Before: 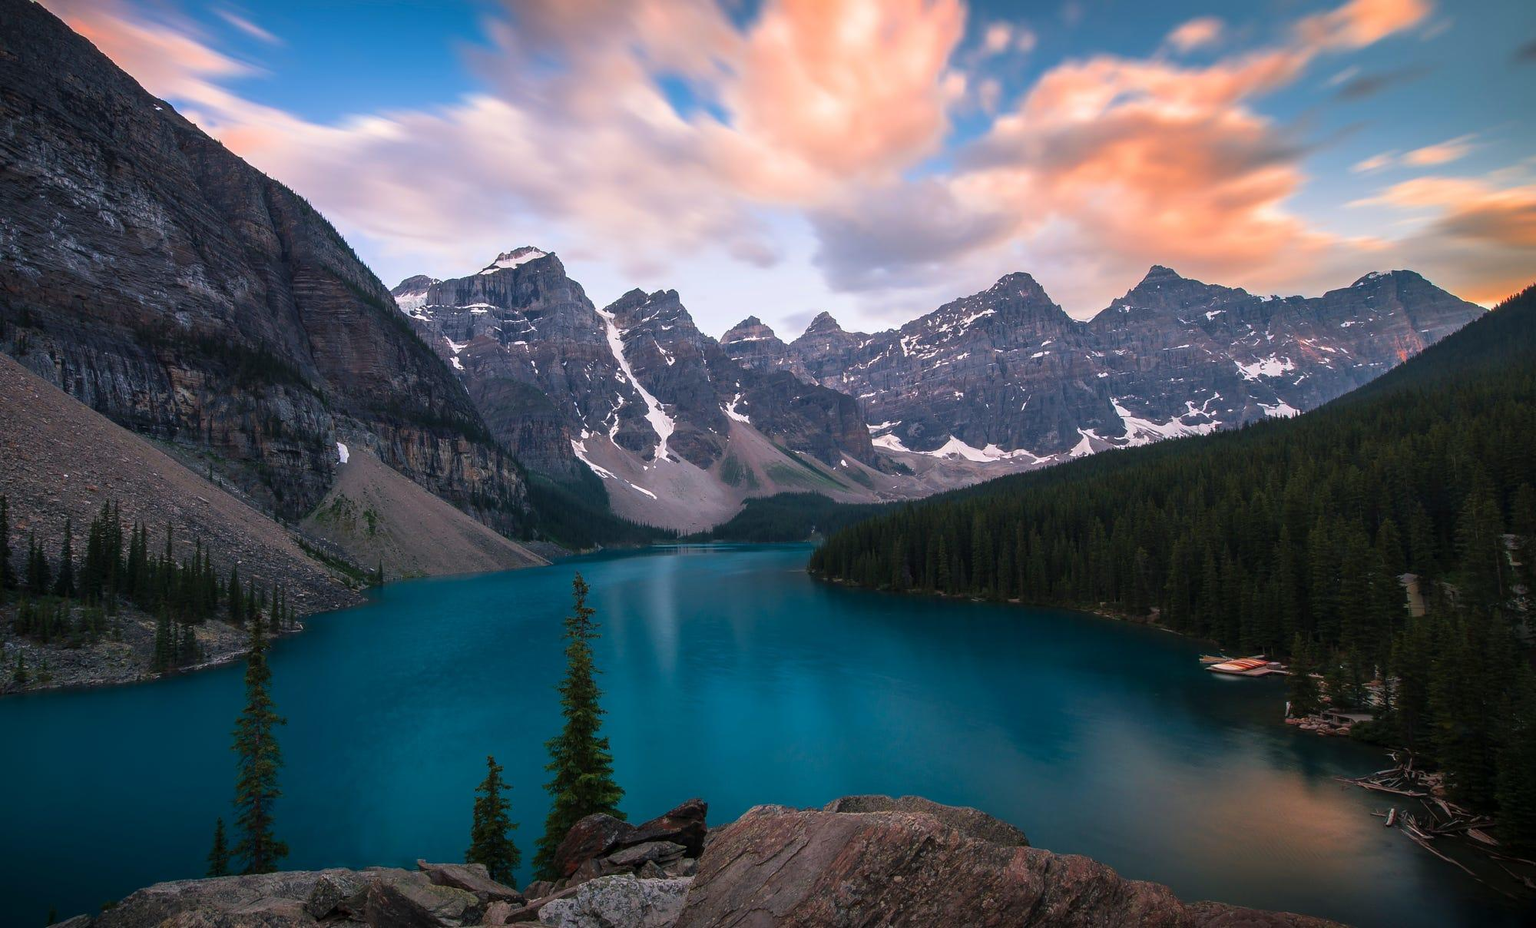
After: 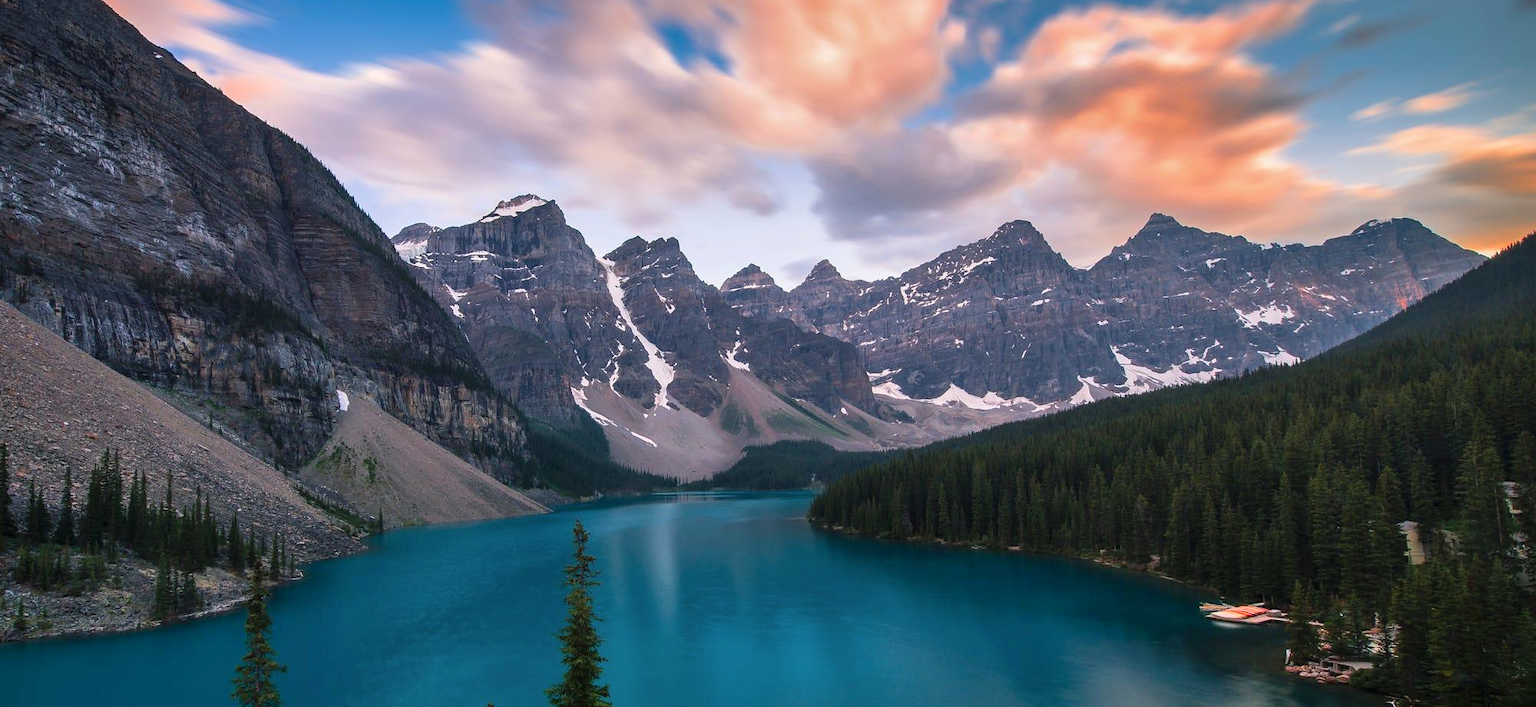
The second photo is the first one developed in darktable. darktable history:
shadows and highlights: low approximation 0.01, soften with gaussian
crop: top 5.704%, bottom 18.013%
